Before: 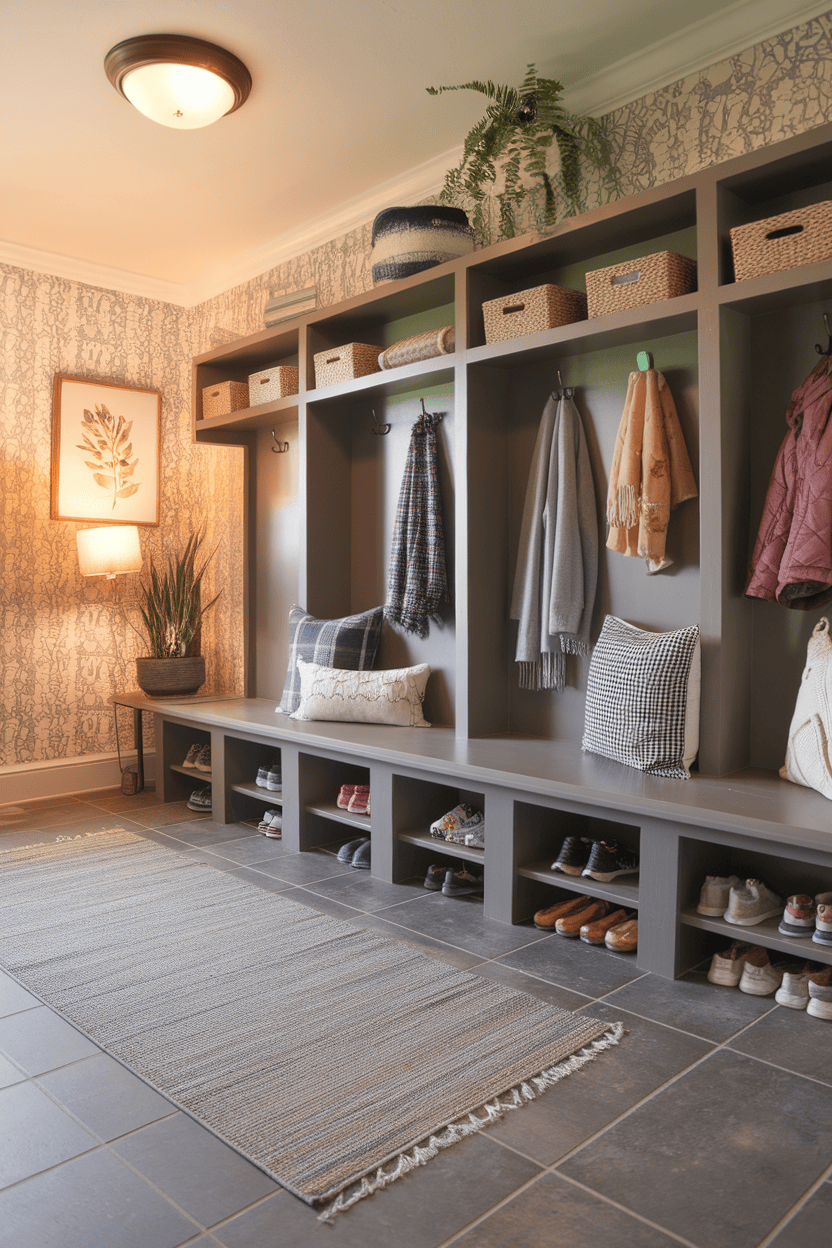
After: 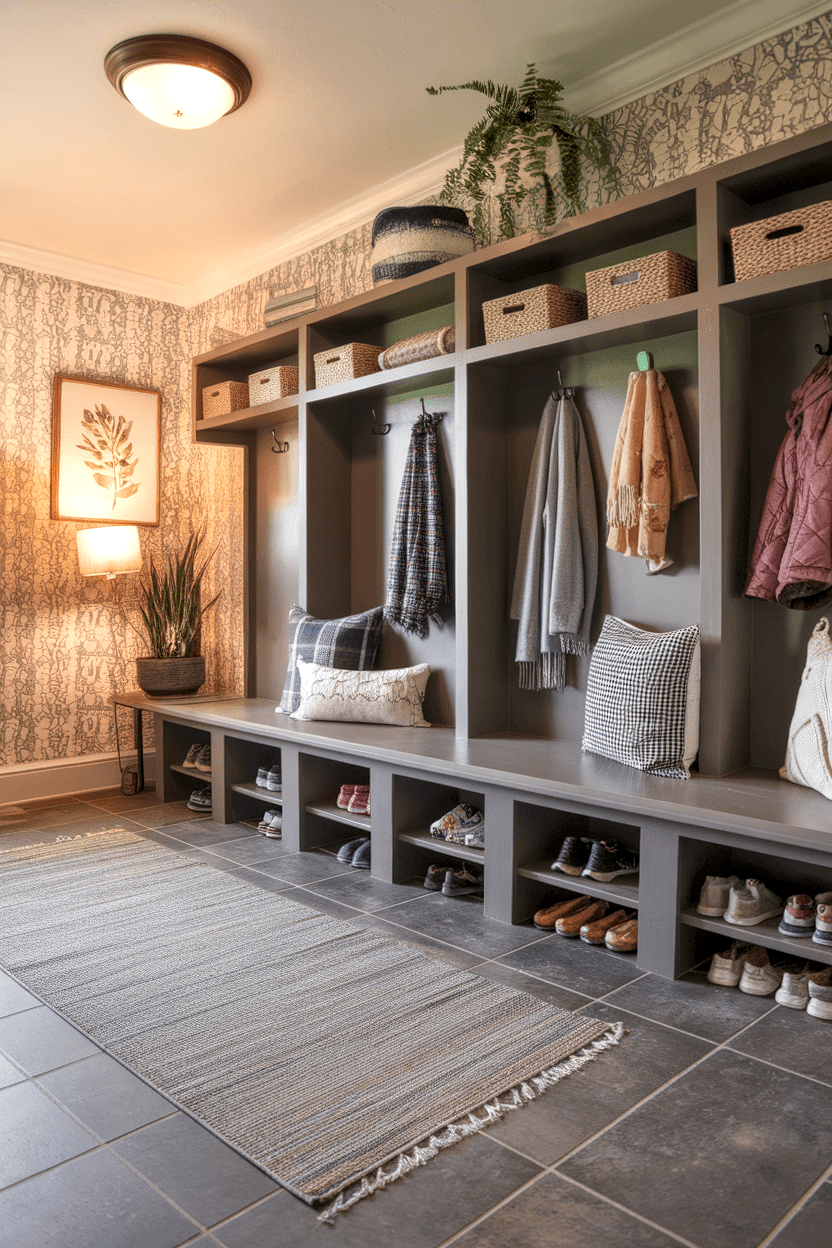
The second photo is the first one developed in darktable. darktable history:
local contrast: highlights 100%, shadows 101%, detail 201%, midtone range 0.2
